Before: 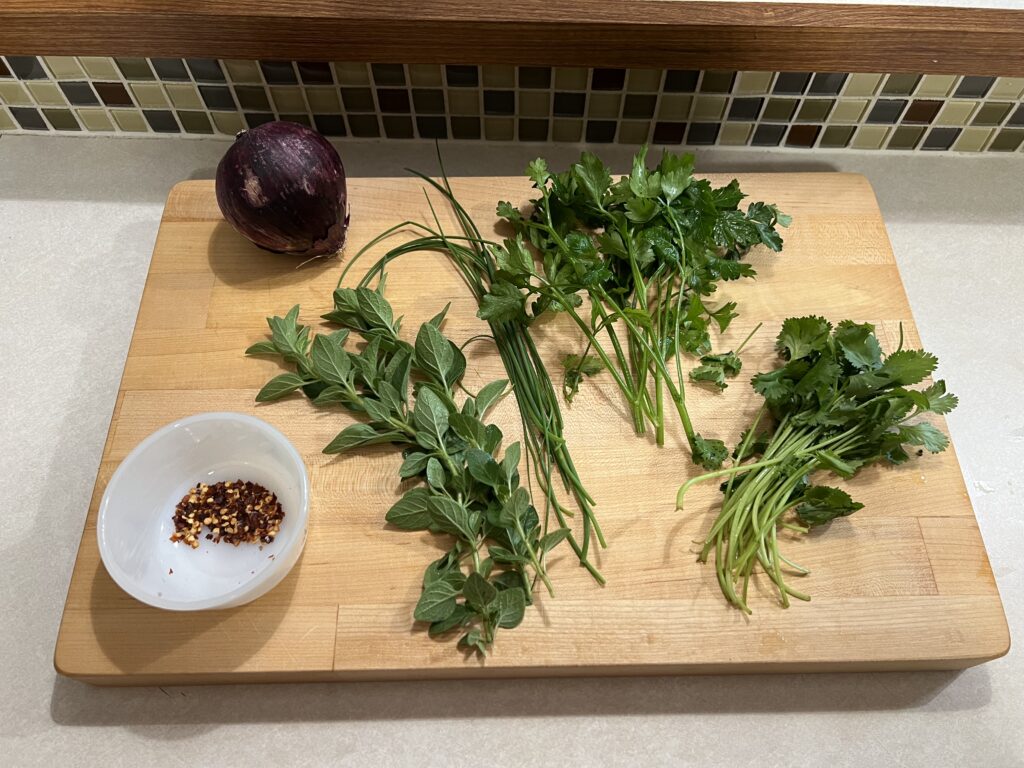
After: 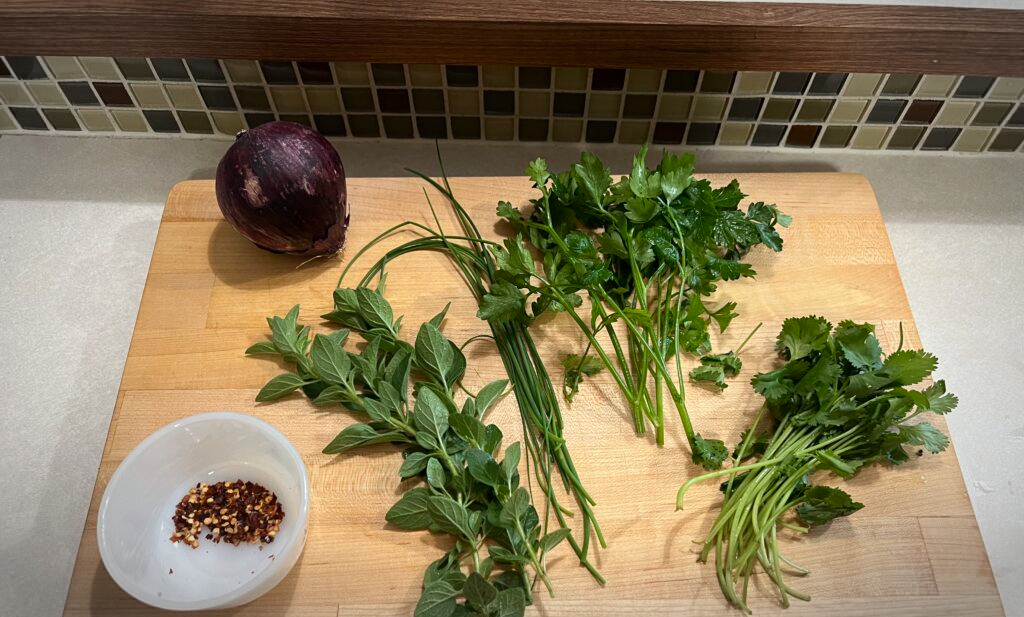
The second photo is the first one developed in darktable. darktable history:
crop: bottom 19.644%
vignetting: automatic ratio true
